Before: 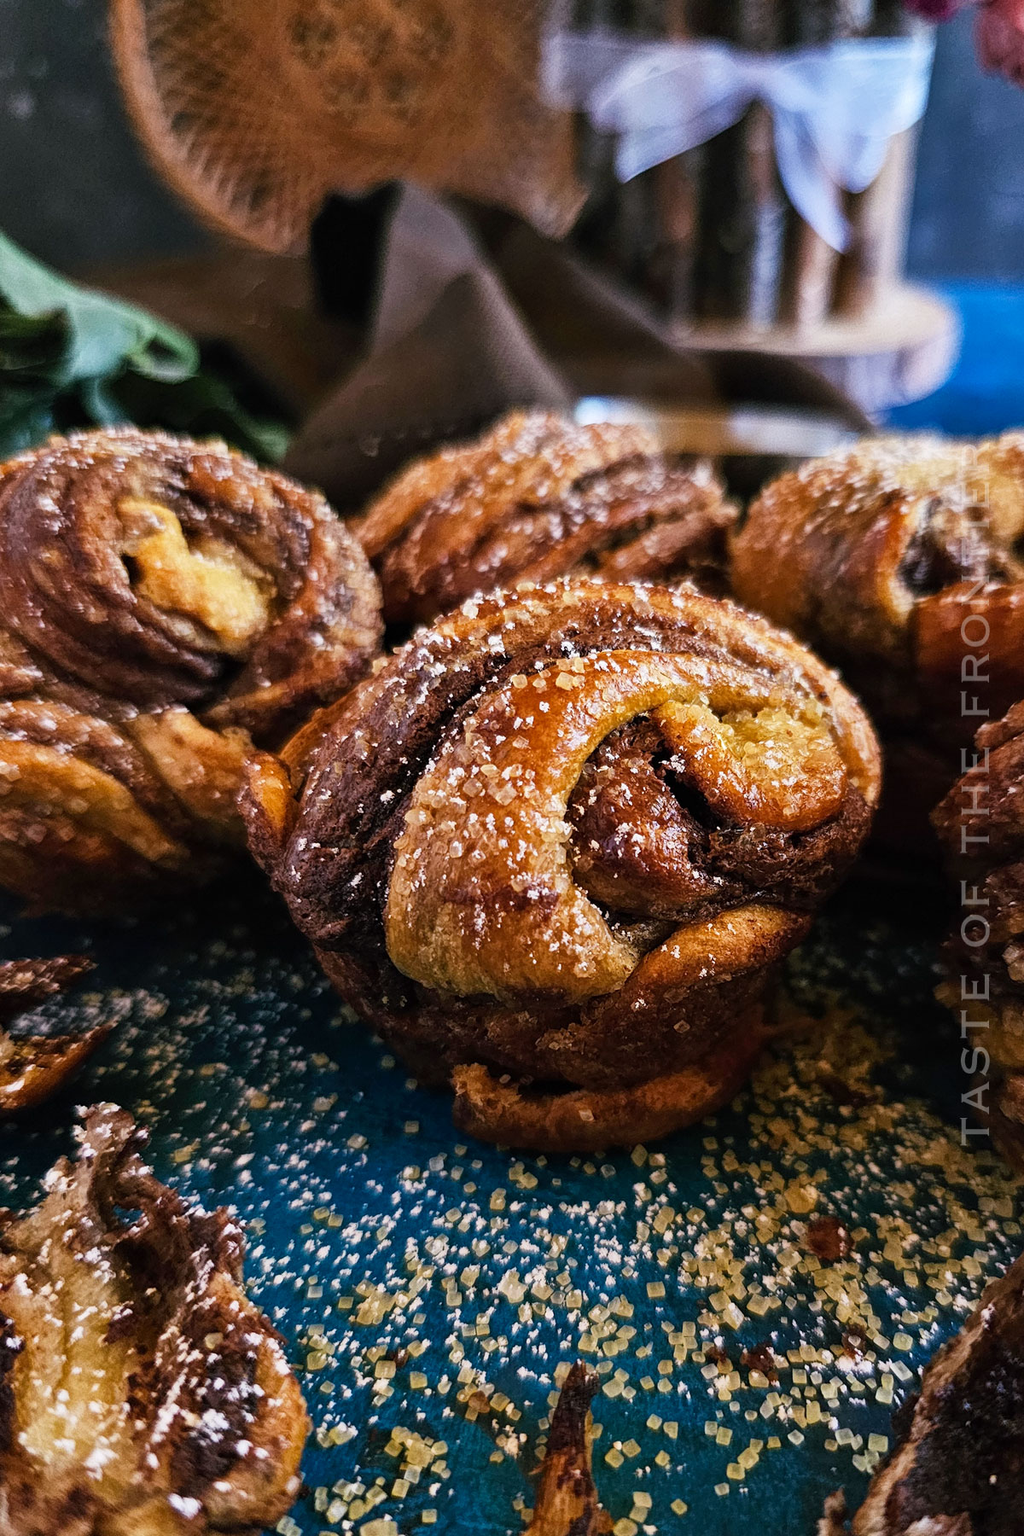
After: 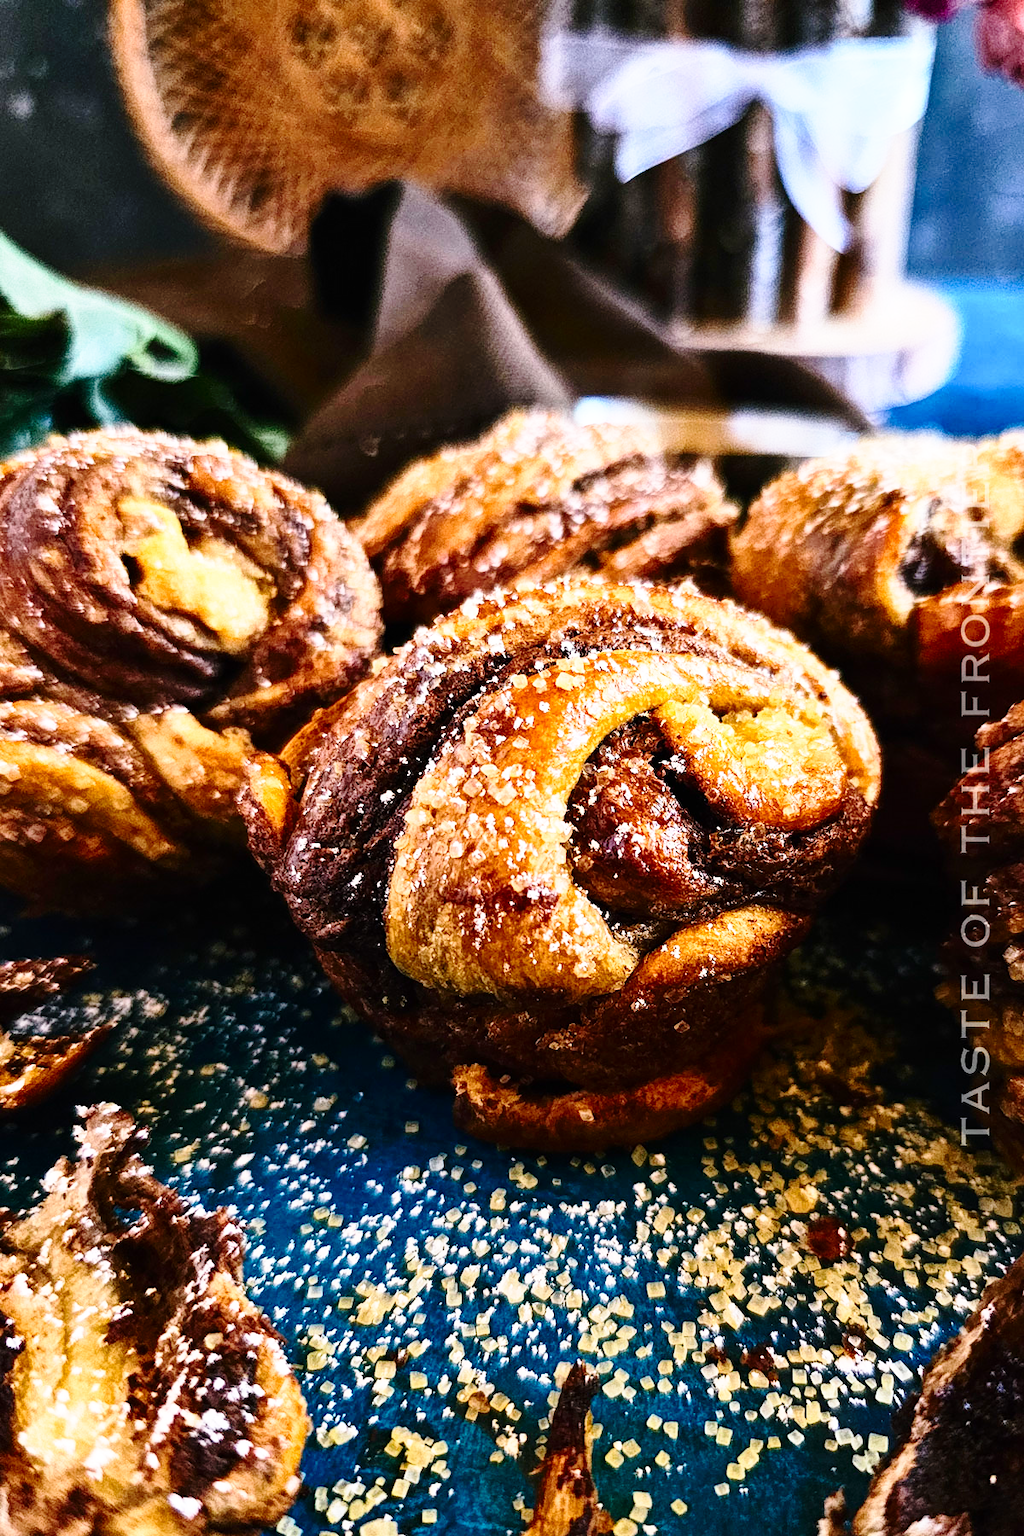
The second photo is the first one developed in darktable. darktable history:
base curve: curves: ch0 [(0, 0) (0.028, 0.03) (0.121, 0.232) (0.46, 0.748) (0.859, 0.968) (1, 1)], preserve colors none
contrast brightness saturation: contrast 0.223
exposure: black level correction 0, exposure 0.2 EV, compensate highlight preservation false
